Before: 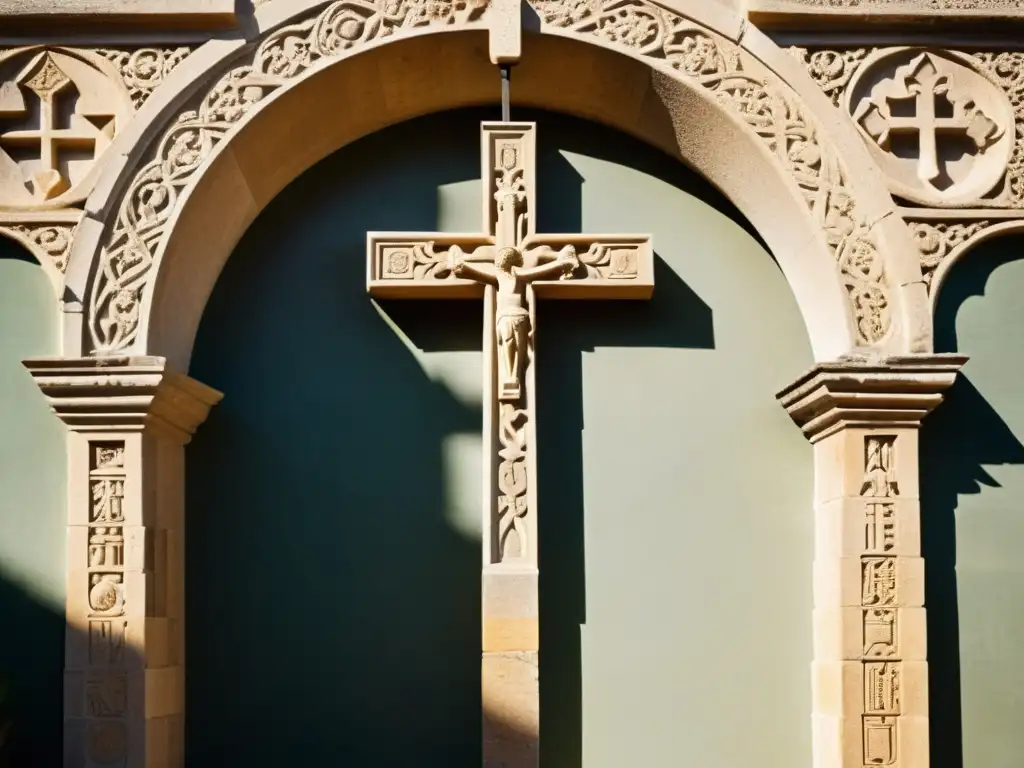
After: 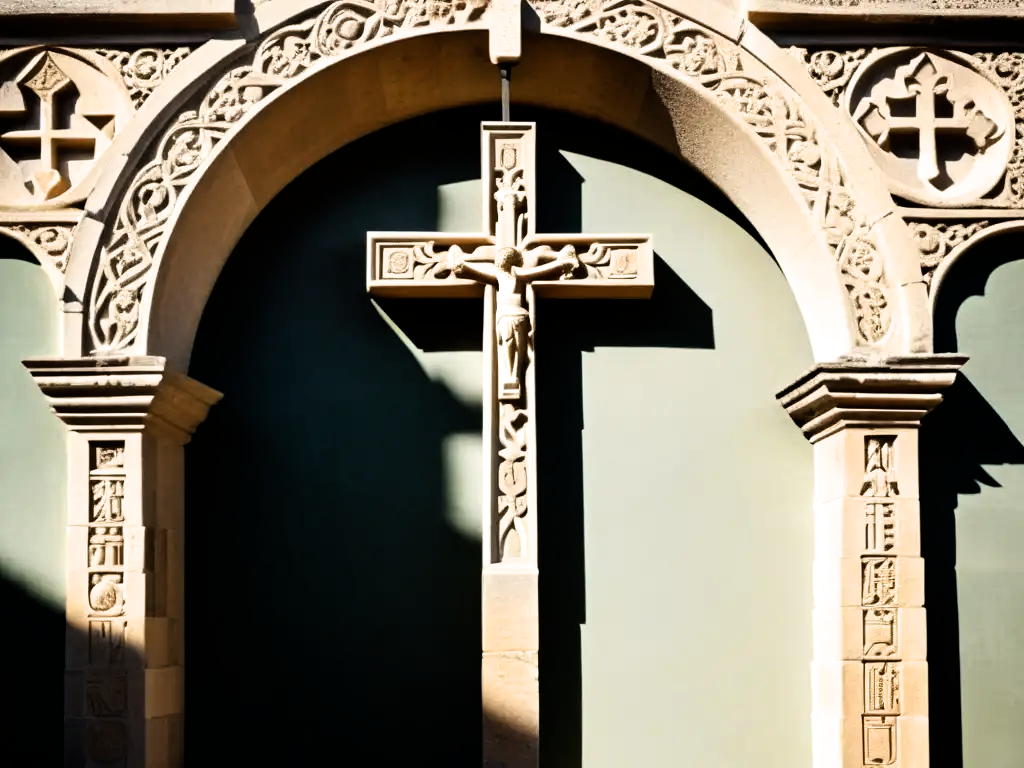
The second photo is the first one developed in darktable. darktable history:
filmic rgb: black relative exposure -6.5 EV, white relative exposure 2.42 EV, threshold 3.05 EV, target white luminance 99.948%, hardness 5.3, latitude 0.763%, contrast 1.42, highlights saturation mix 2.15%, color science v6 (2022), iterations of high-quality reconstruction 0, enable highlight reconstruction true
